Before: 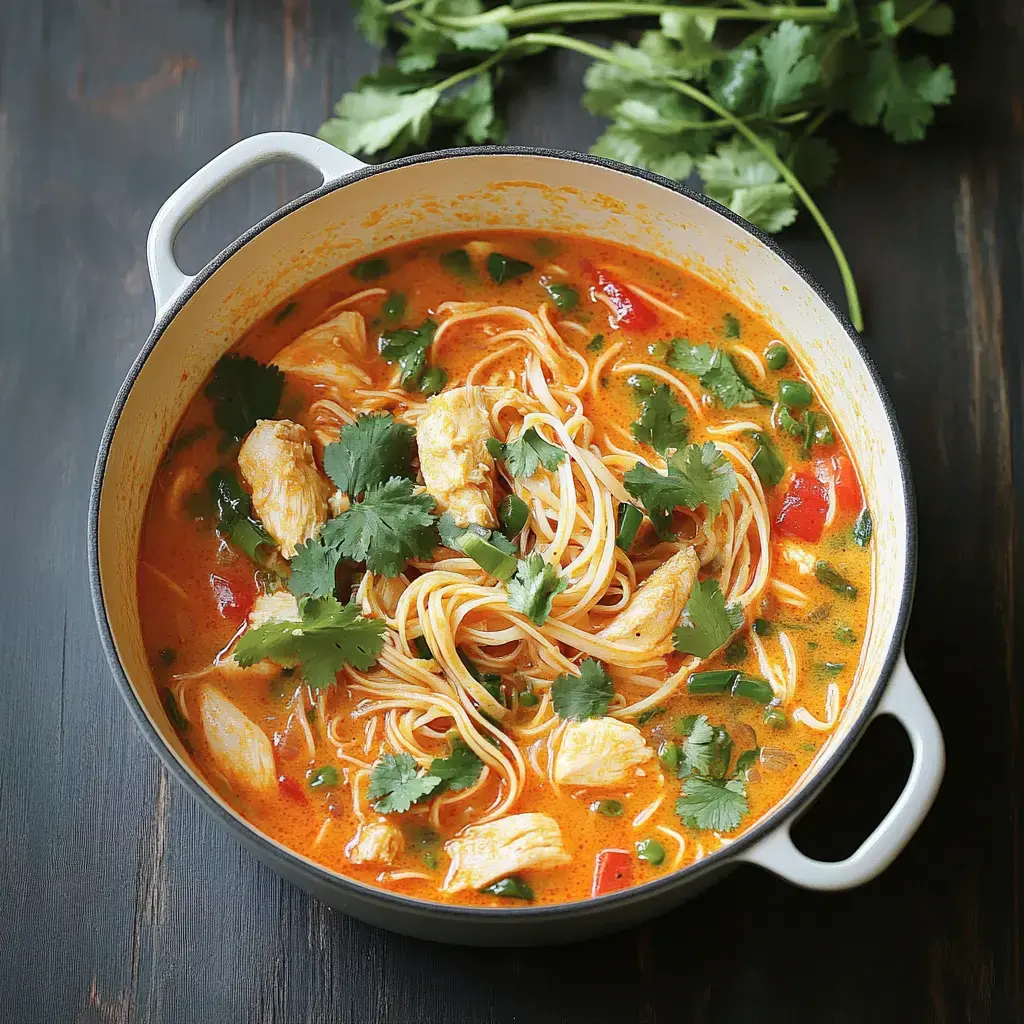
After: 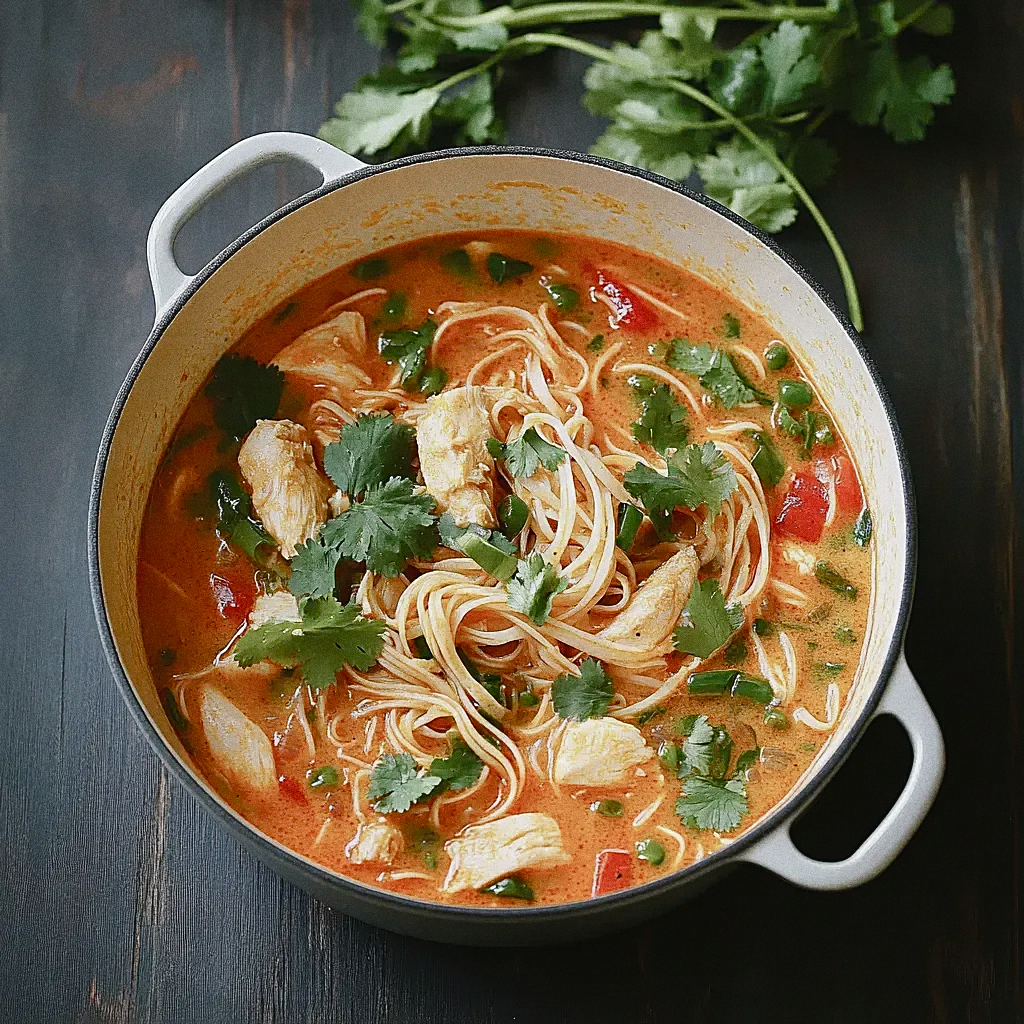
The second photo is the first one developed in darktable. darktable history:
color balance rgb: shadows lift › luminance -10%, shadows lift › chroma 1%, shadows lift › hue 113°, power › luminance -15%, highlights gain › chroma 0.2%, highlights gain › hue 333°, global offset › luminance 0.5%, perceptual saturation grading › global saturation 20%, perceptual saturation grading › highlights -50%, perceptual saturation grading › shadows 25%, contrast -10%
sharpen: on, module defaults
grain: coarseness 8.68 ISO, strength 31.94%
